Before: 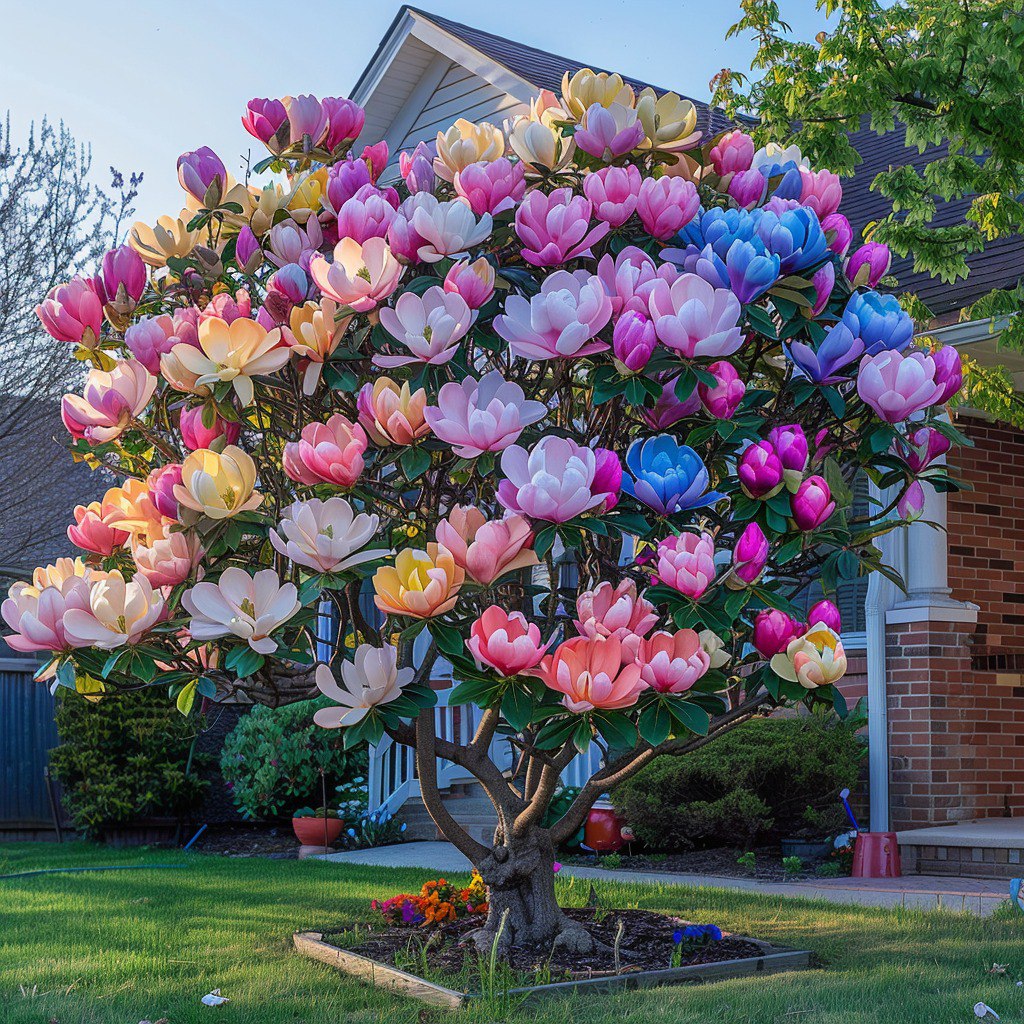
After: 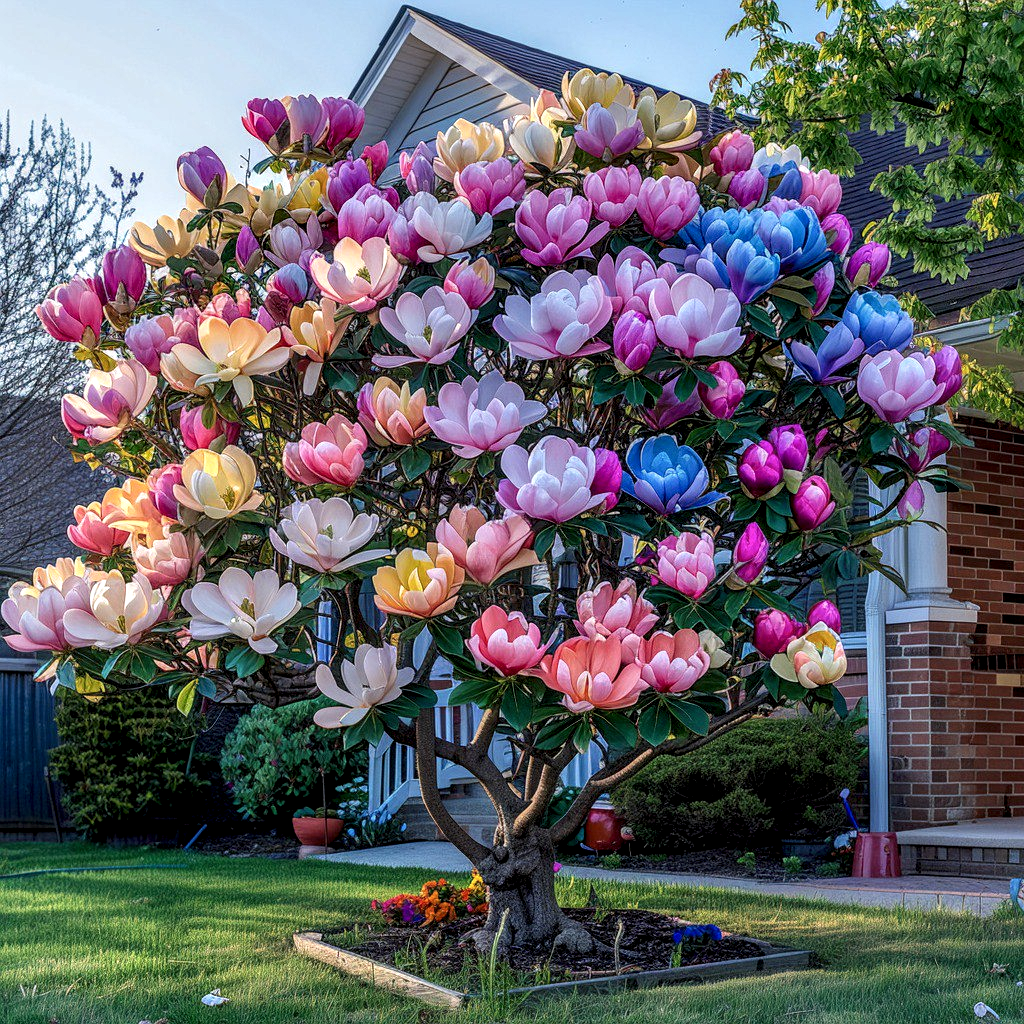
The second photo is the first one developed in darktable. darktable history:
local contrast: detail 156%
